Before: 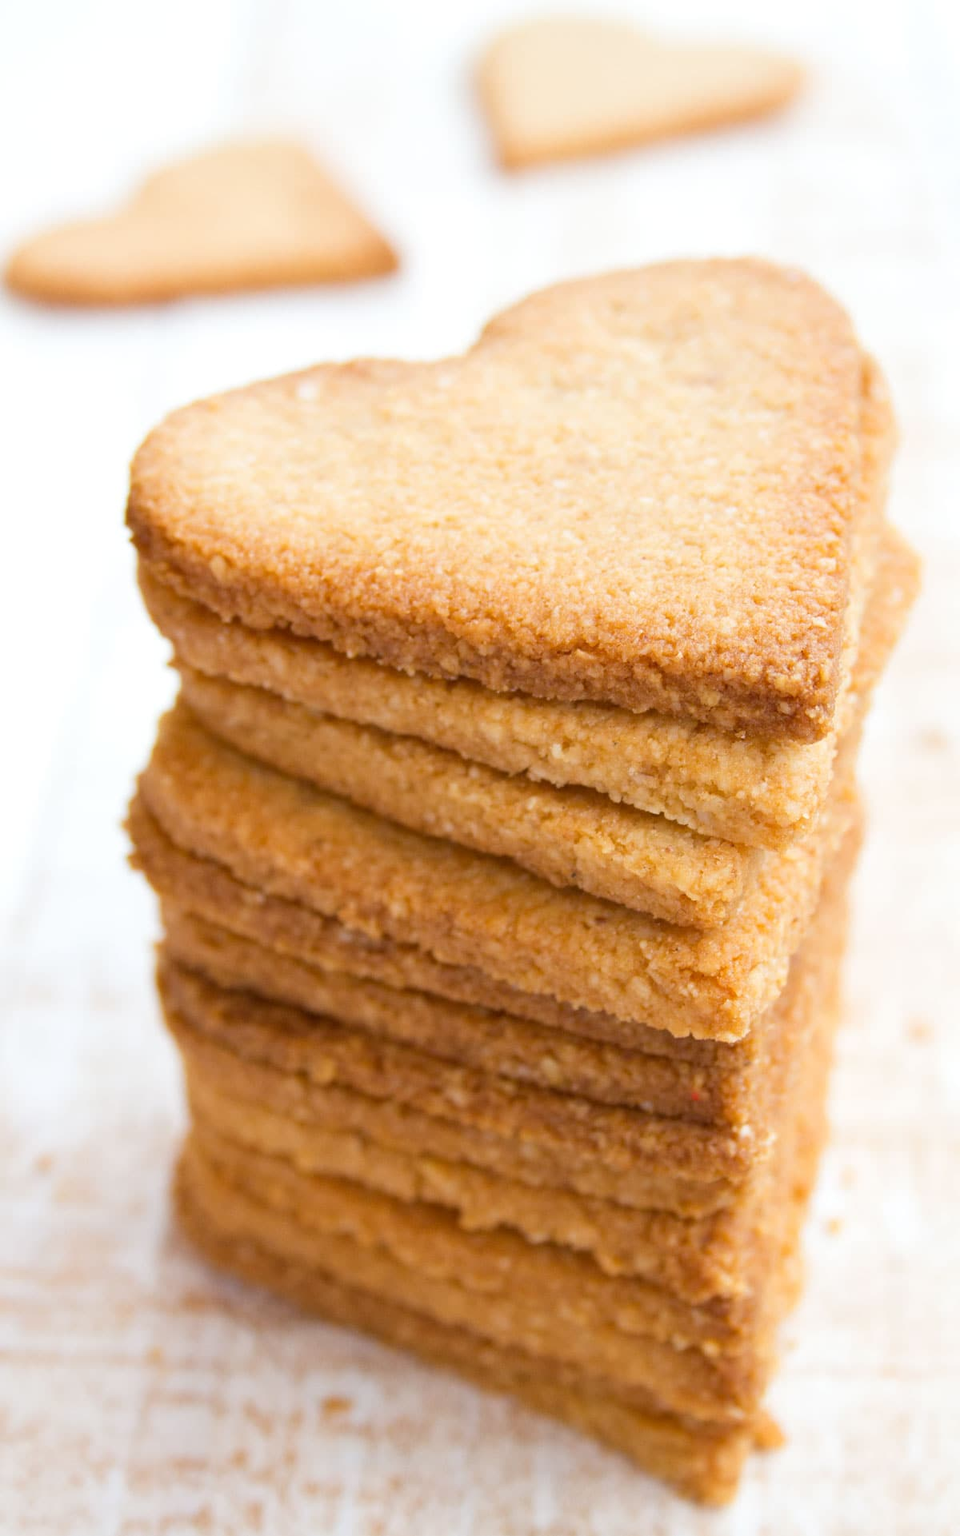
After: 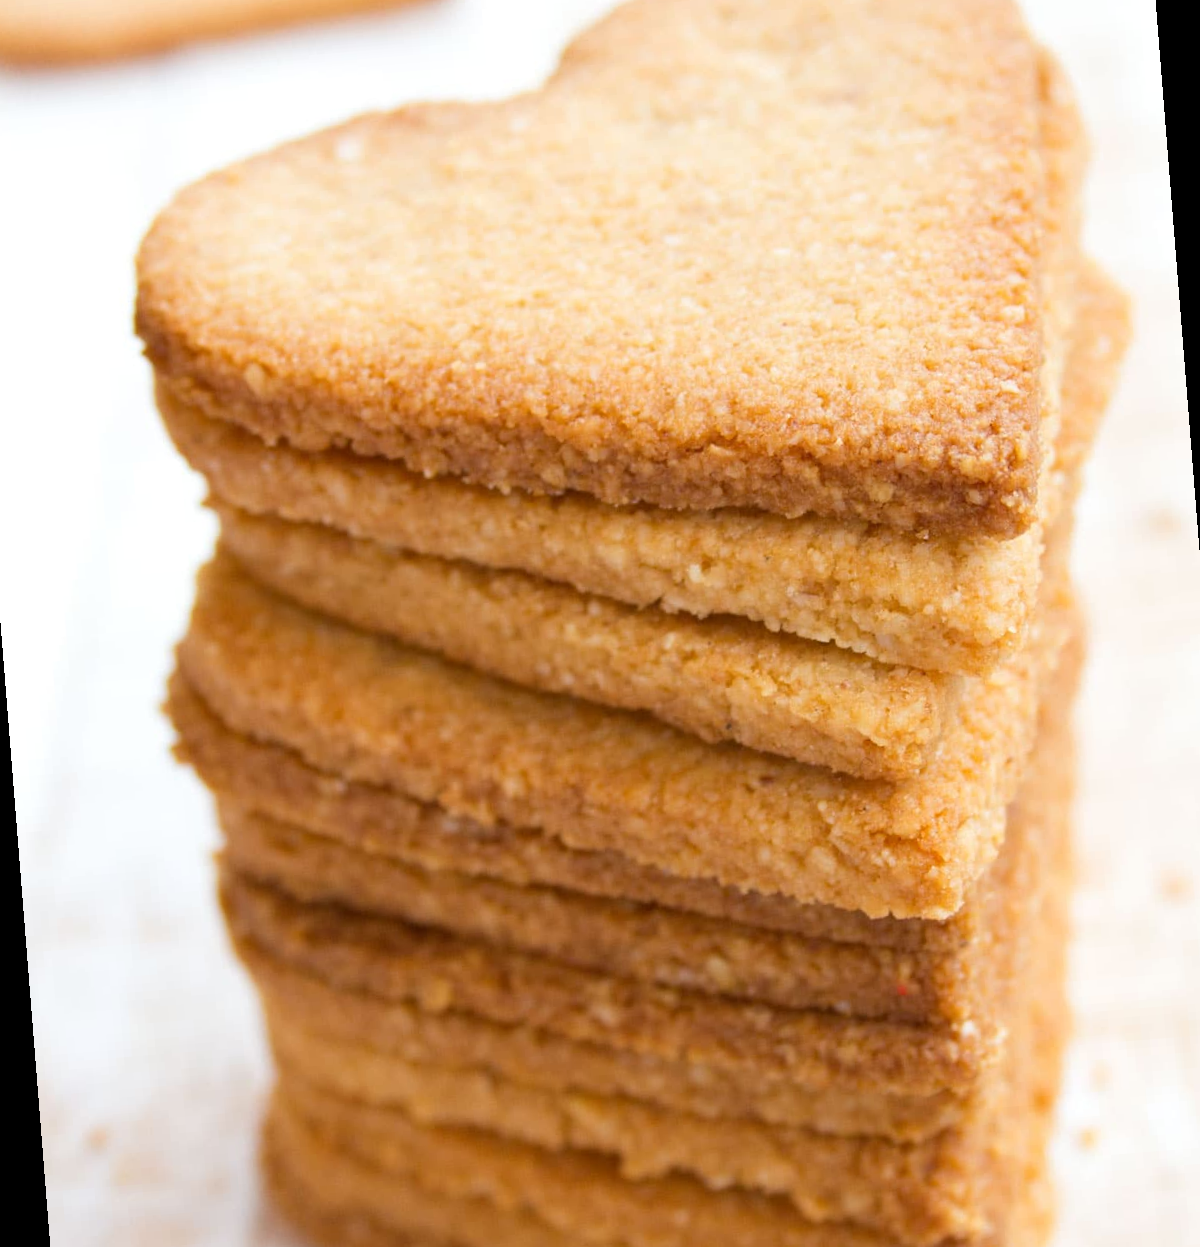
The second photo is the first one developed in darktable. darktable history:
crop: top 13.819%, bottom 11.169%
base curve: preserve colors none
rotate and perspective: rotation -4.57°, crop left 0.054, crop right 0.944, crop top 0.087, crop bottom 0.914
